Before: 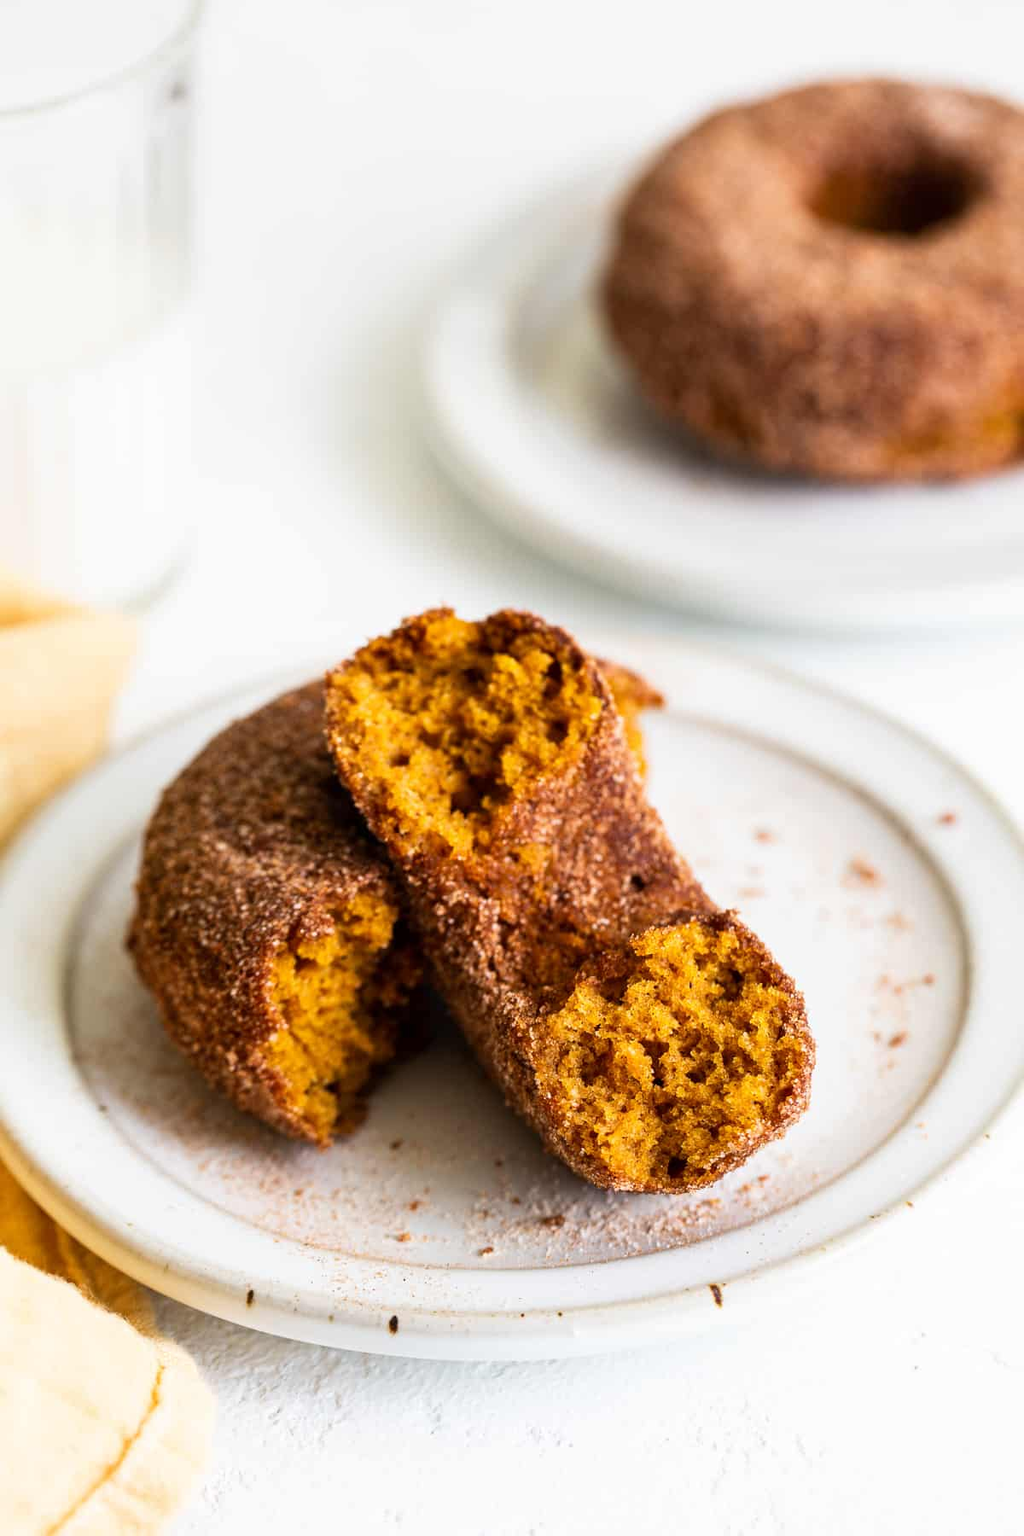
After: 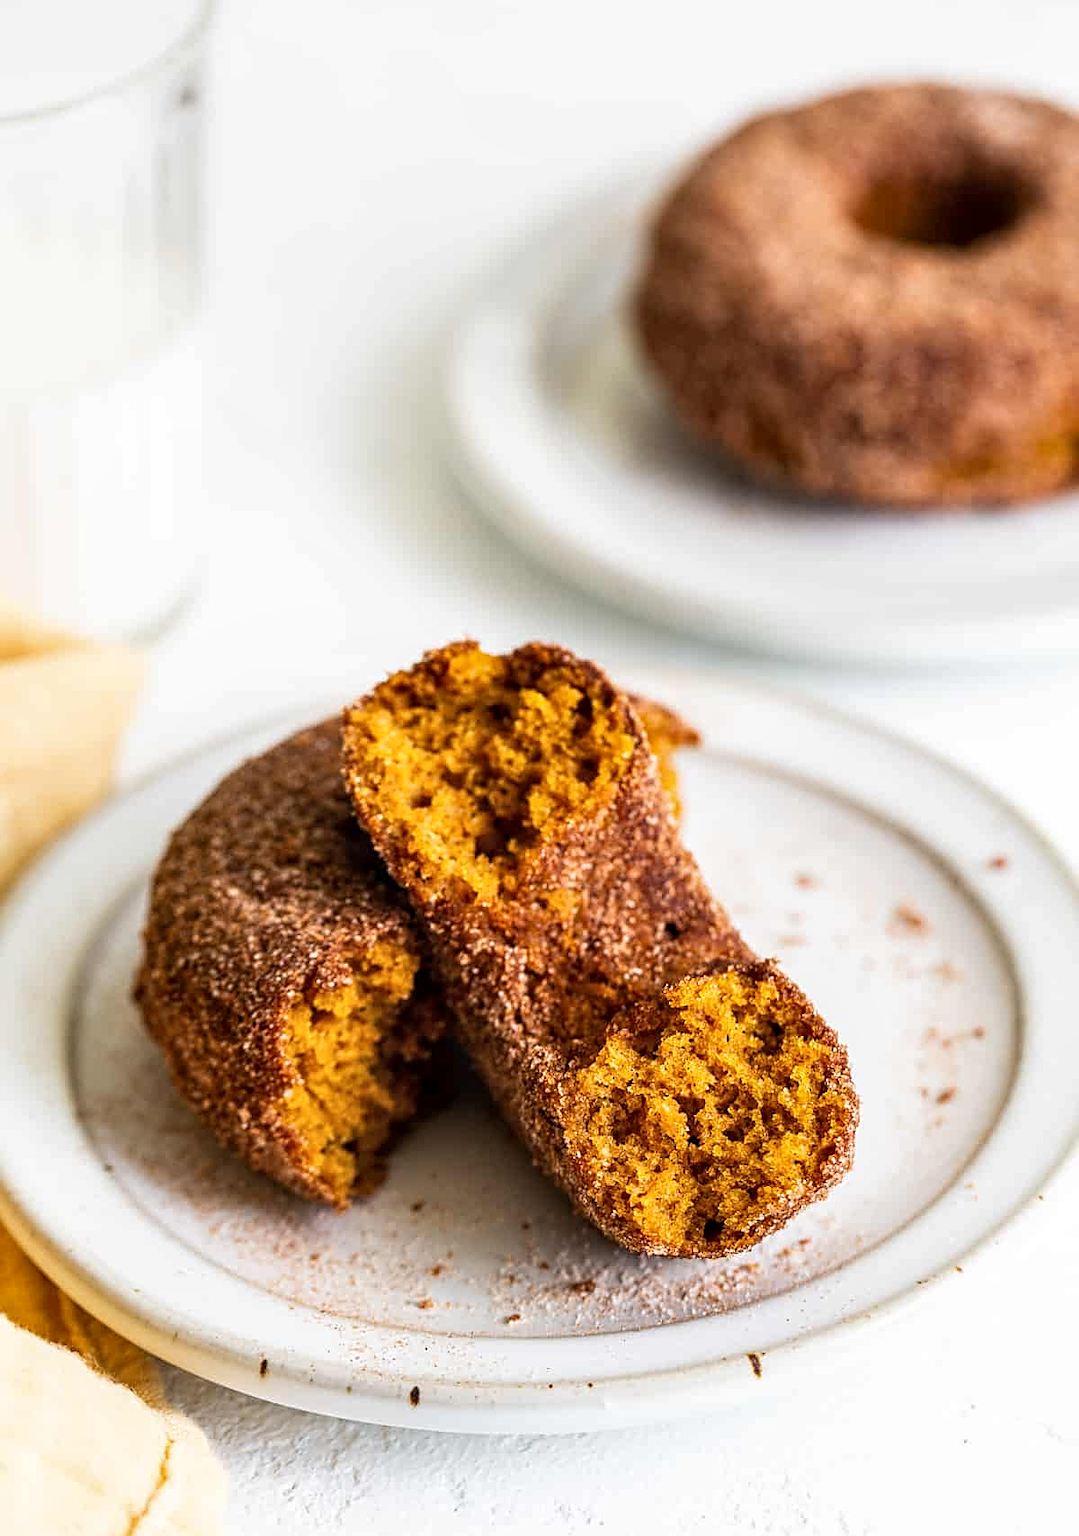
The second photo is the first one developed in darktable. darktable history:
crop and rotate: top 0%, bottom 5.097%
sharpen: on, module defaults
local contrast: on, module defaults
